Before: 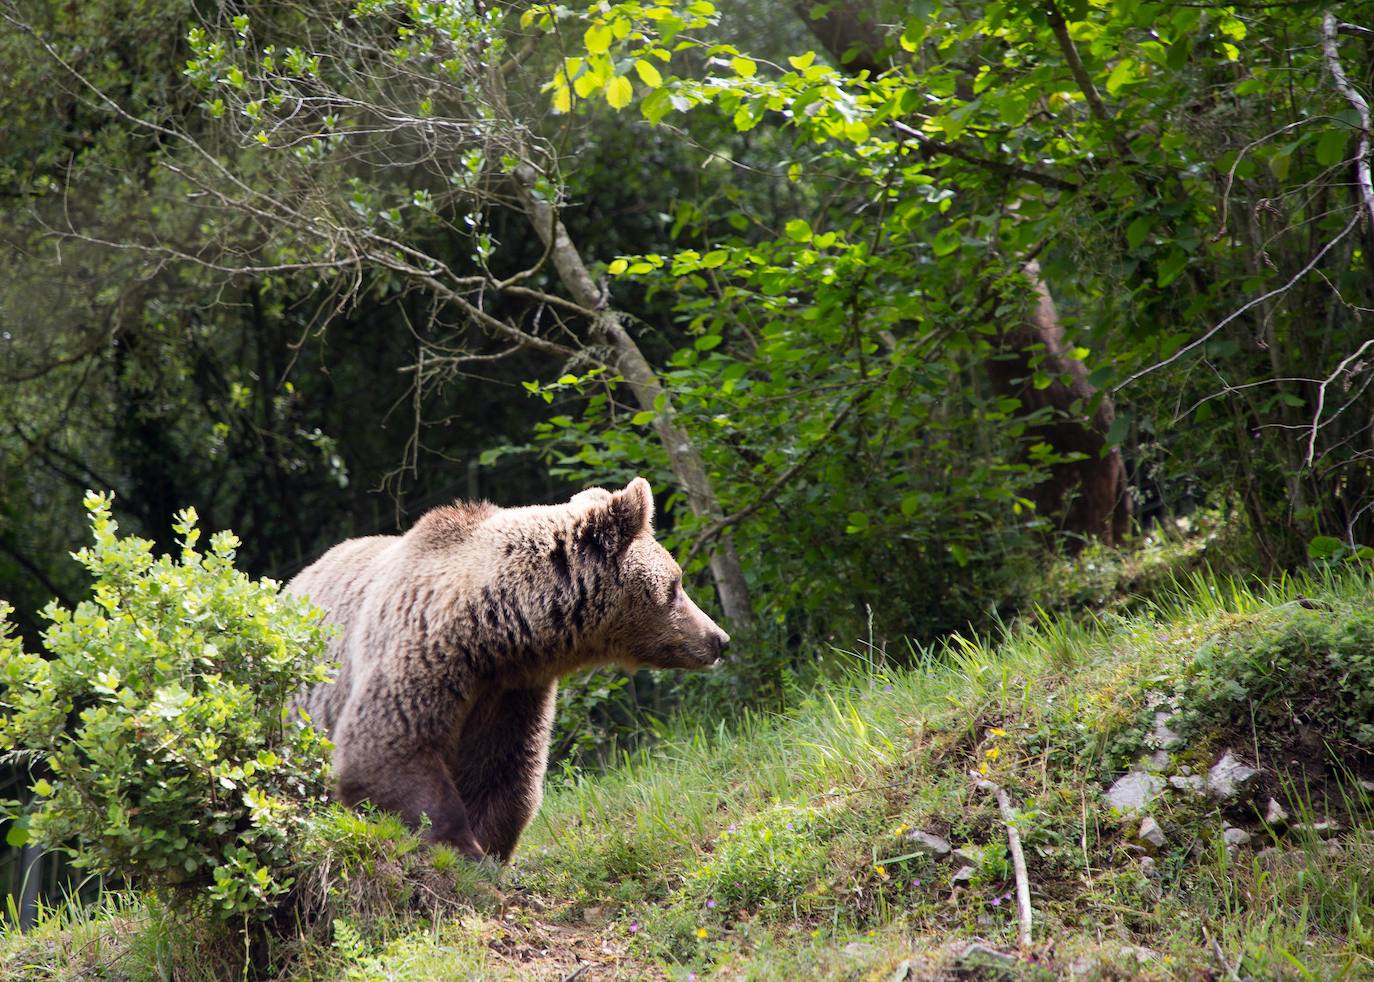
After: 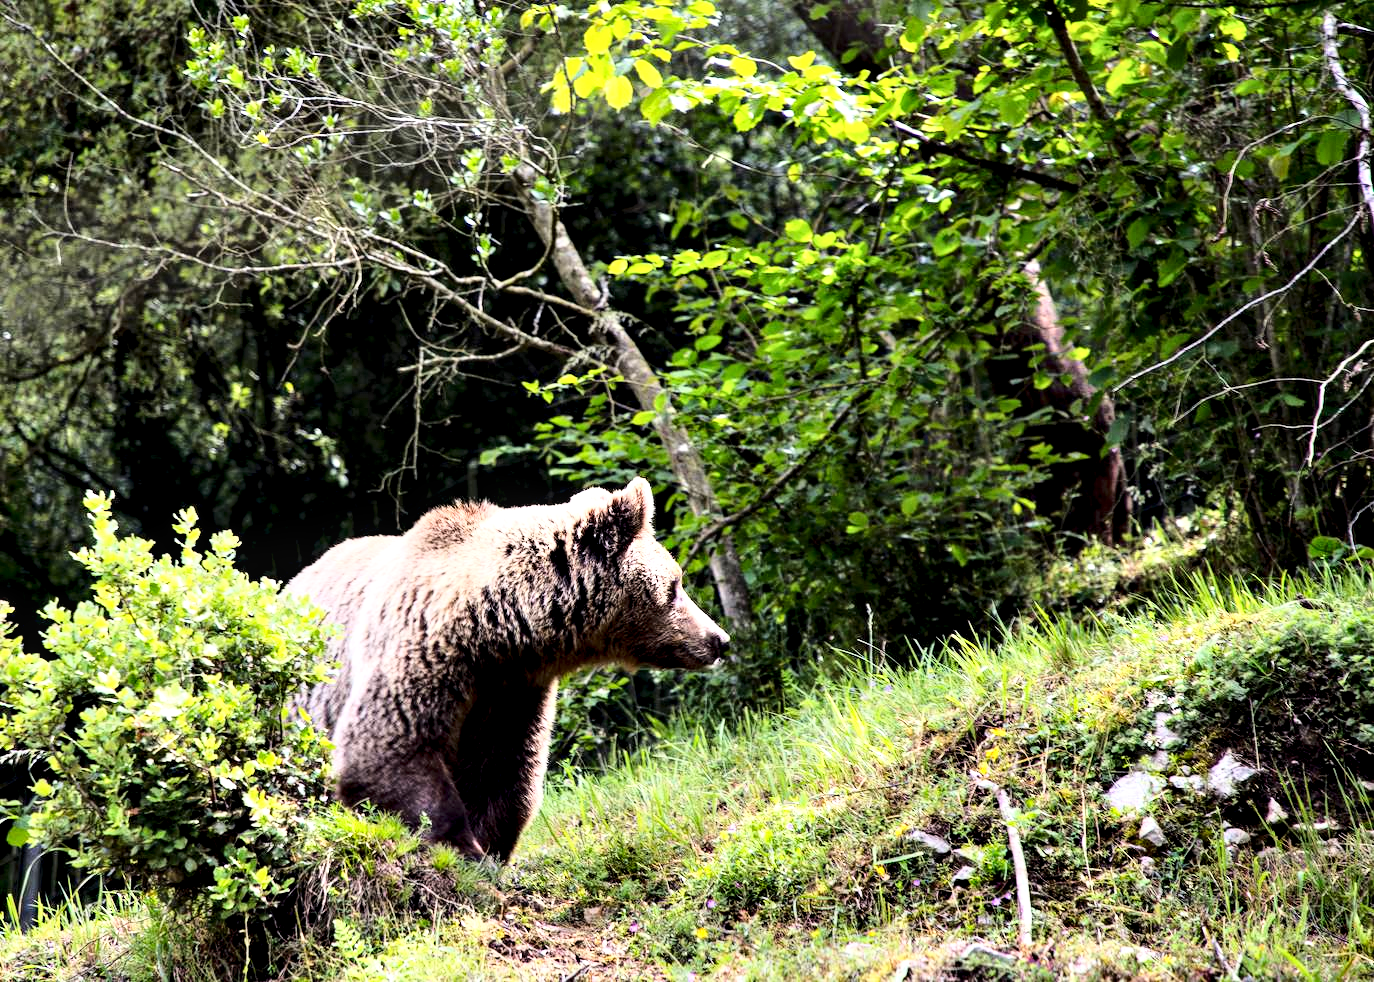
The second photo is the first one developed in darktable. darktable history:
contrast equalizer: y [[0.6 ×6], [0.55 ×6], [0 ×6], [0 ×6], [0 ×6]]
base curve: curves: ch0 [(0, 0) (0.028, 0.03) (0.121, 0.232) (0.46, 0.748) (0.859, 0.968) (1, 1)]
exposure: black level correction 0.001, exposure -0.201 EV, compensate highlight preservation false
local contrast: highlights 82%, shadows 80%
